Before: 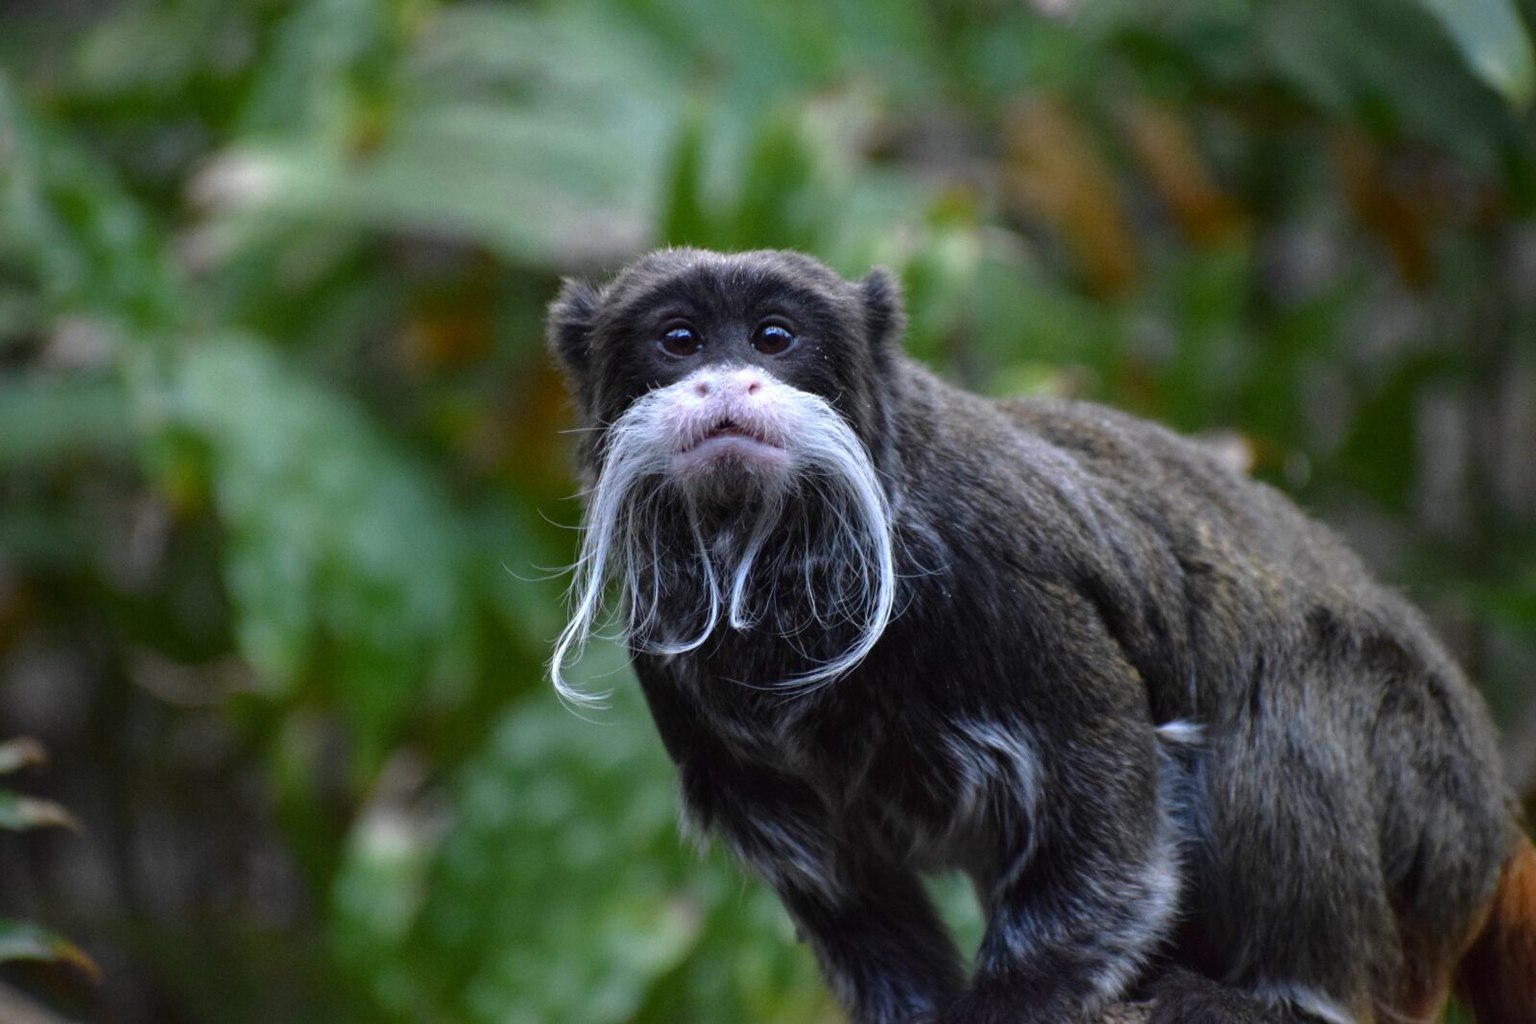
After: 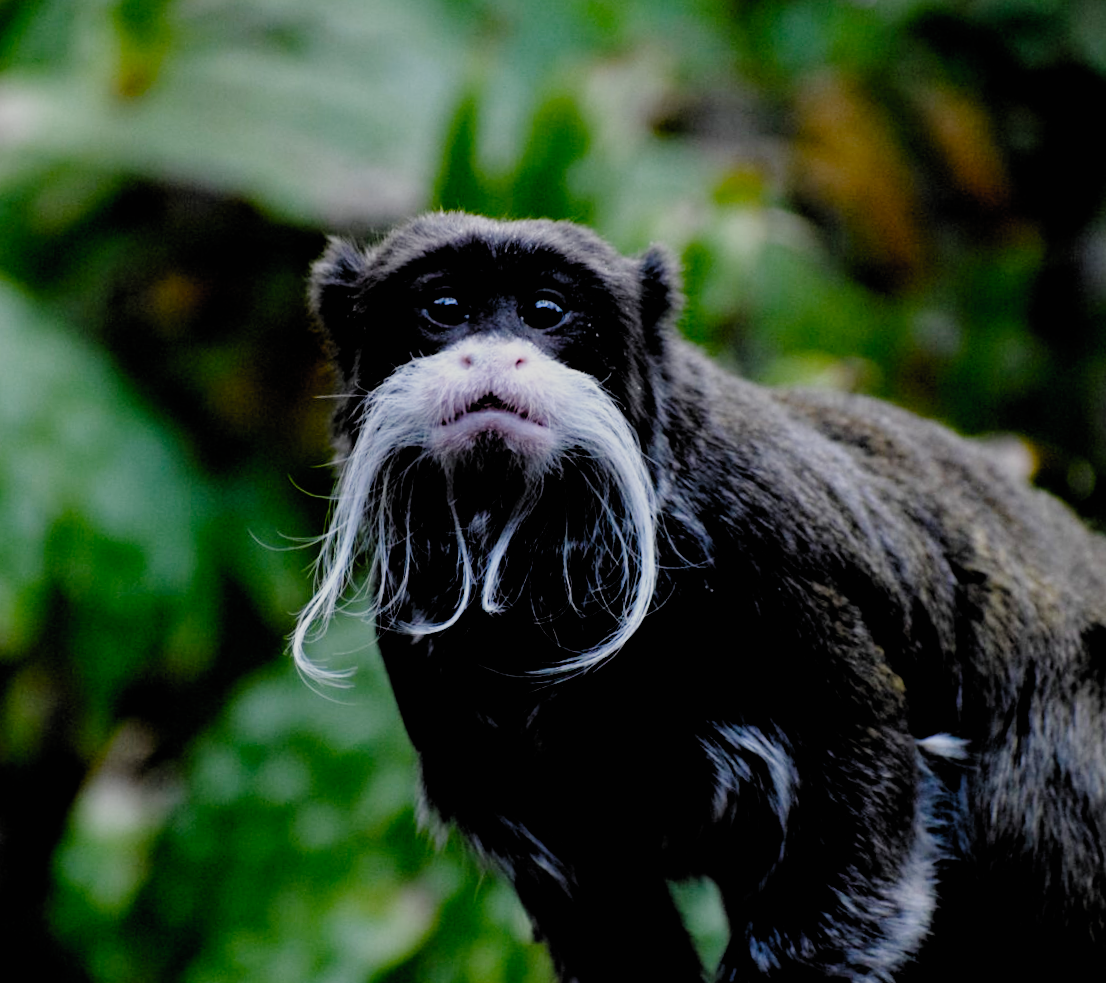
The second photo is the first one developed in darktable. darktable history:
crop and rotate: angle -3.27°, left 14.277%, top 0.028%, right 10.766%, bottom 0.028%
filmic rgb: black relative exposure -2.85 EV, white relative exposure 4.56 EV, hardness 1.77, contrast 1.25, preserve chrominance no, color science v5 (2021)
